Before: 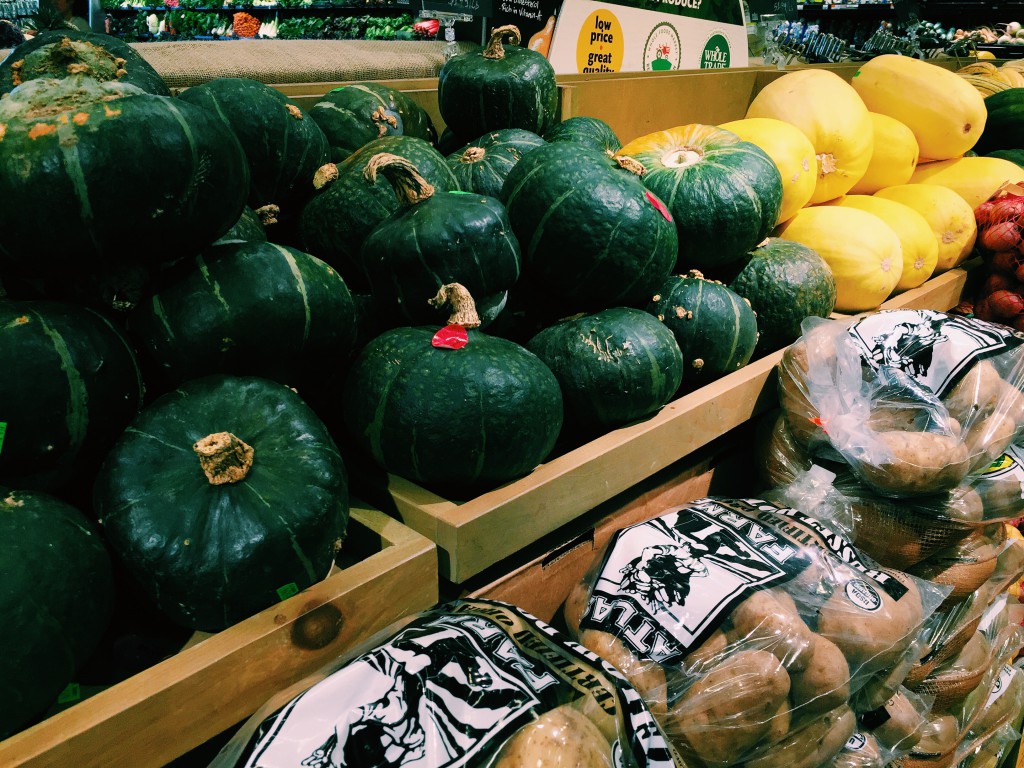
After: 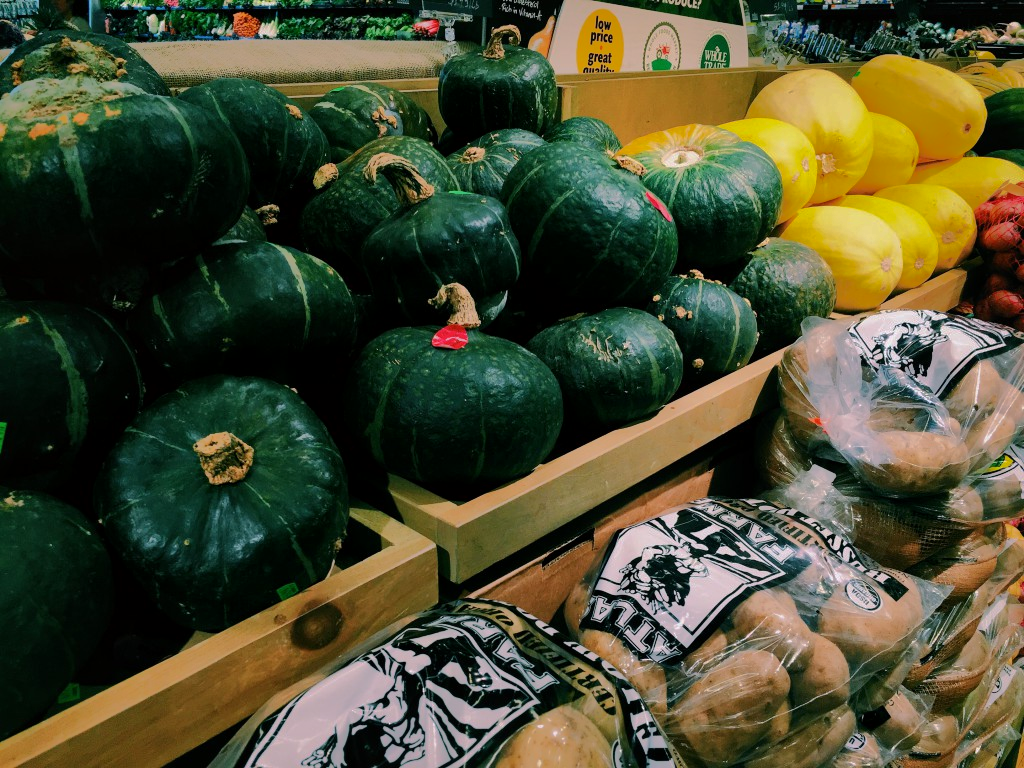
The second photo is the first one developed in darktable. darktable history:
shadows and highlights: shadows -19.91, highlights -73.15
local contrast: mode bilateral grid, contrast 20, coarseness 50, detail 120%, midtone range 0.2
